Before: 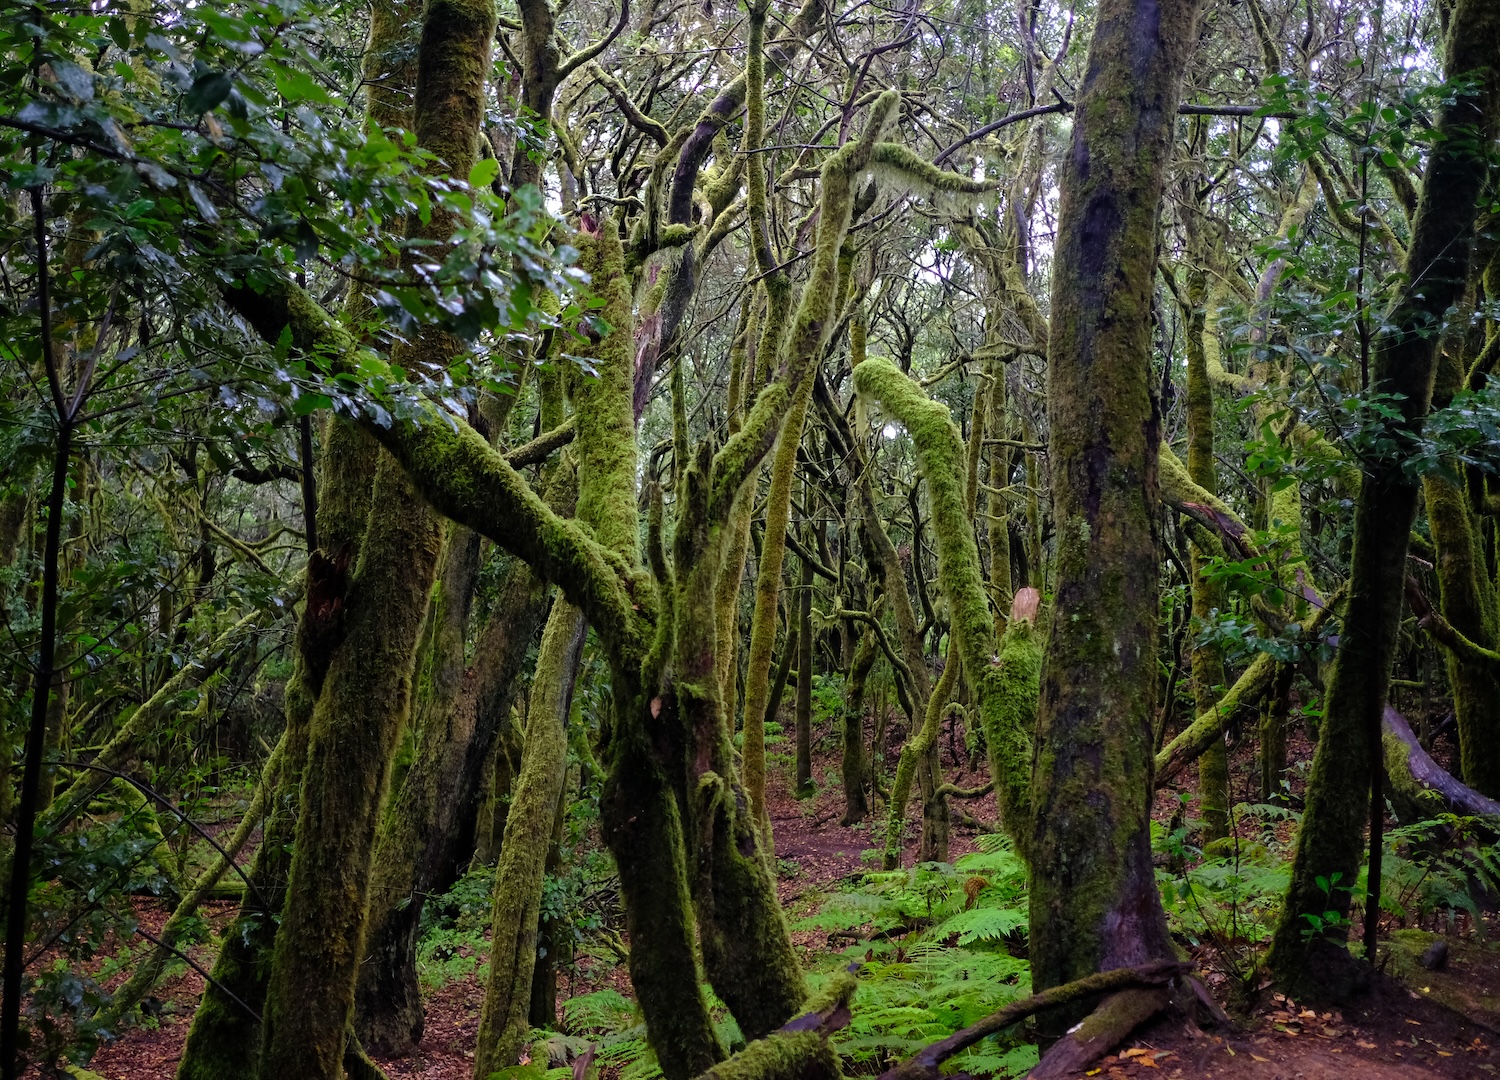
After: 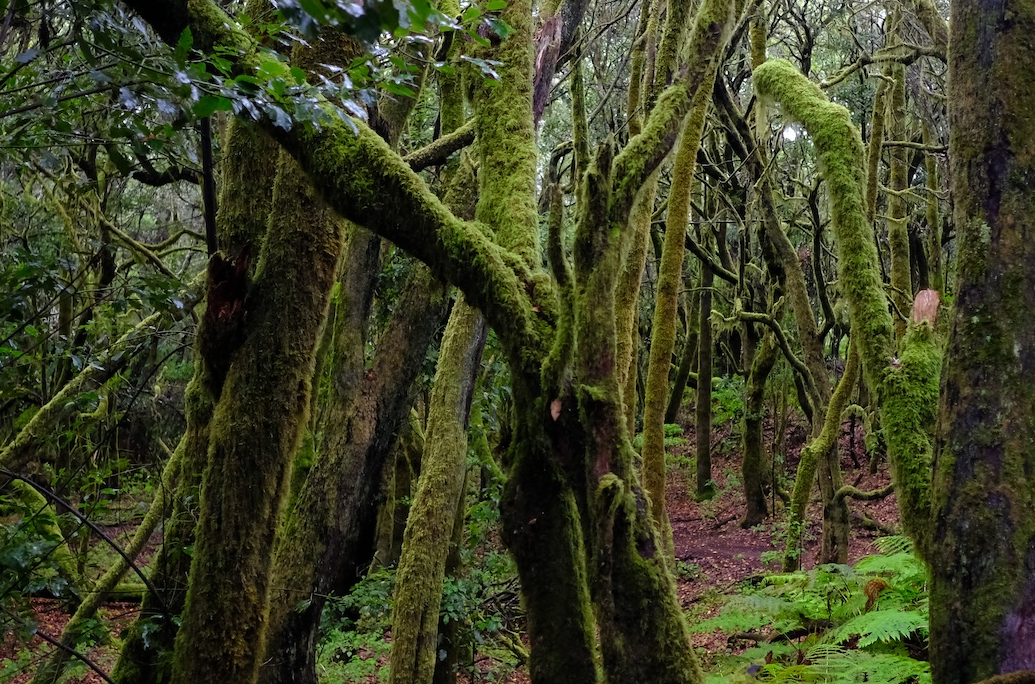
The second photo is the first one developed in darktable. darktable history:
crop: left 6.731%, top 27.651%, right 24.255%, bottom 8.944%
